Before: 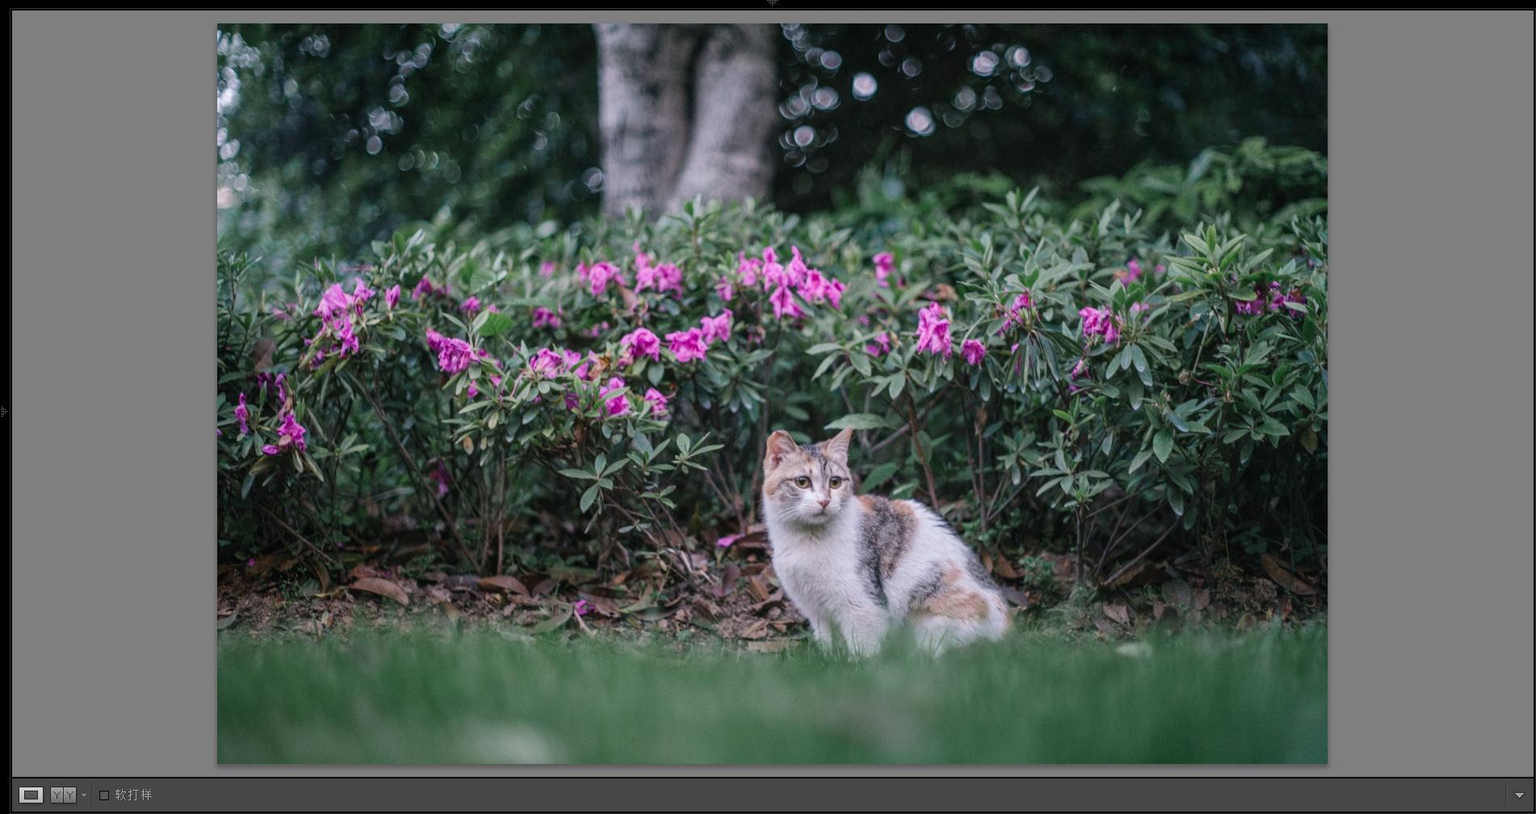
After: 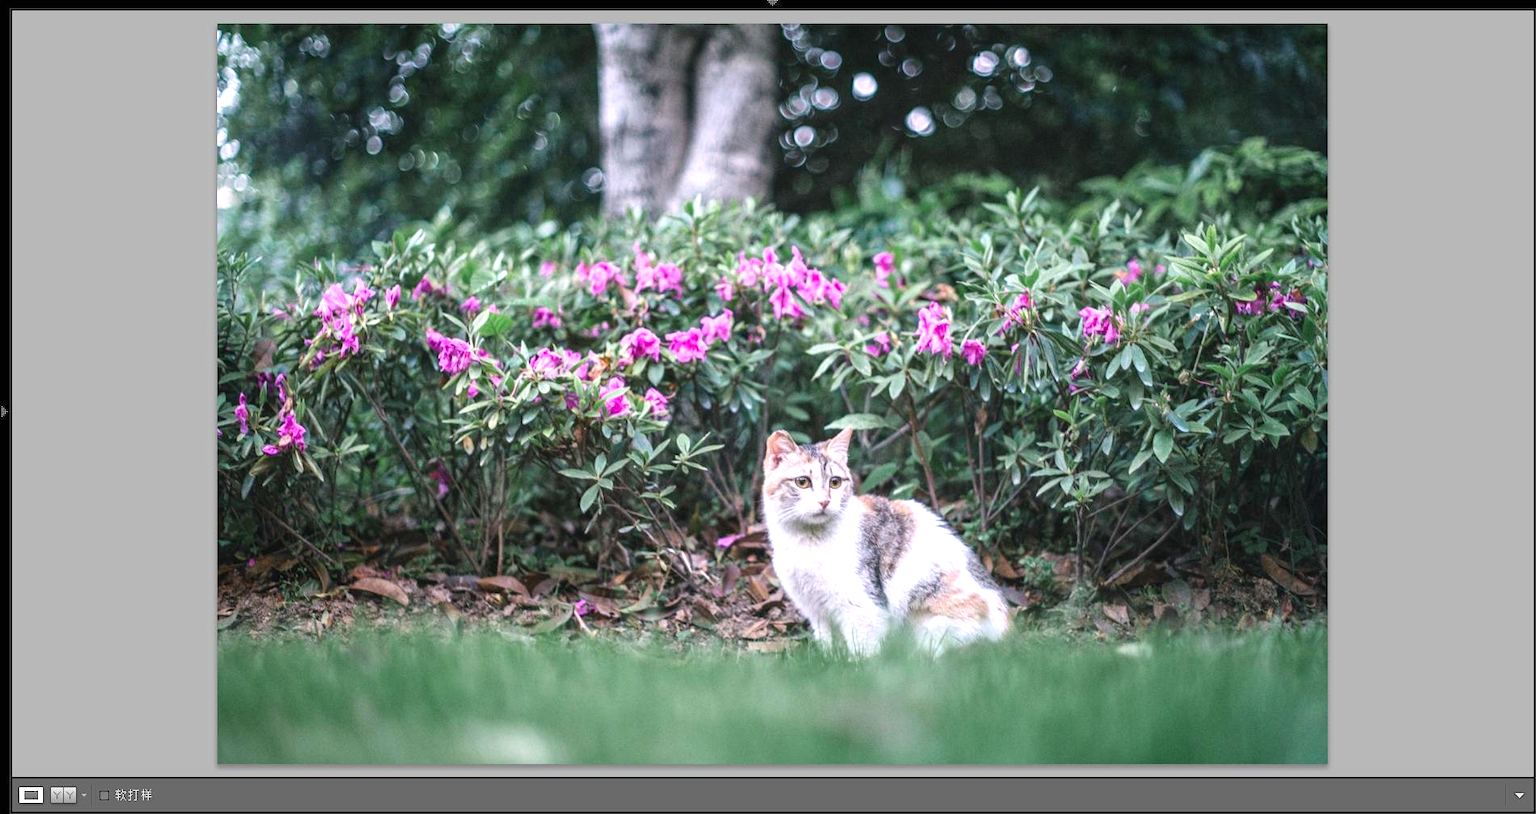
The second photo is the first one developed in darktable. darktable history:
exposure: black level correction 0, exposure 1.182 EV, compensate highlight preservation false
